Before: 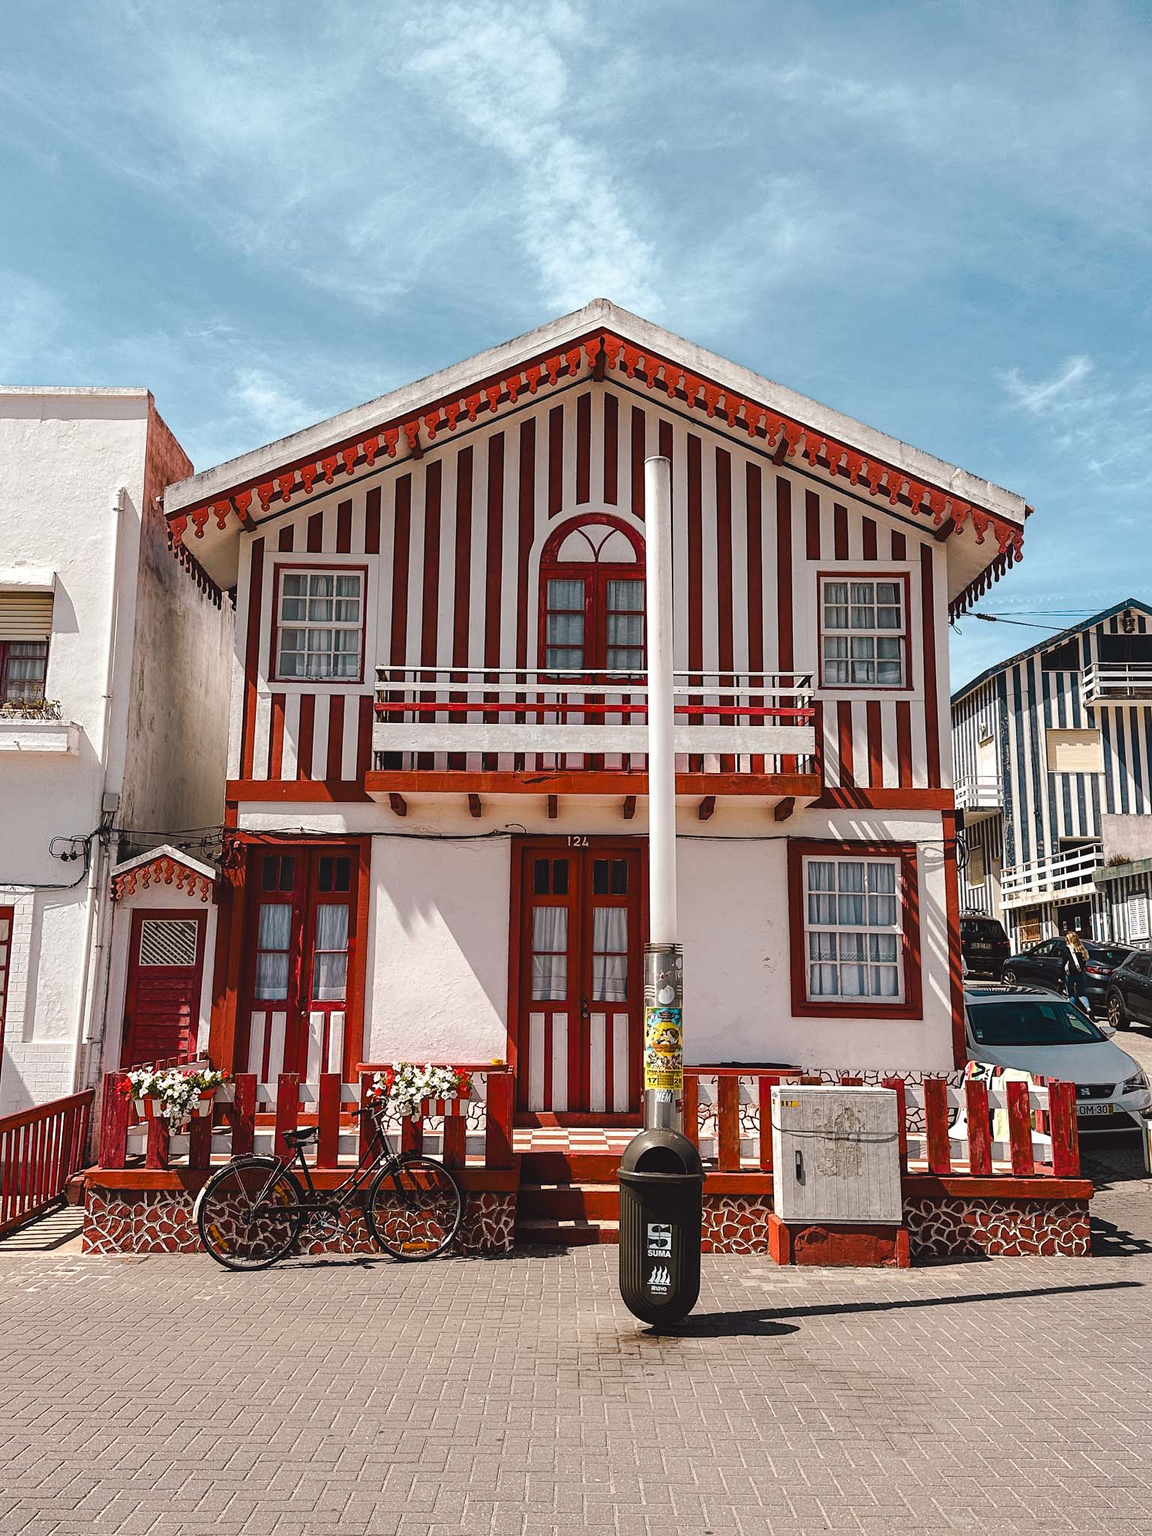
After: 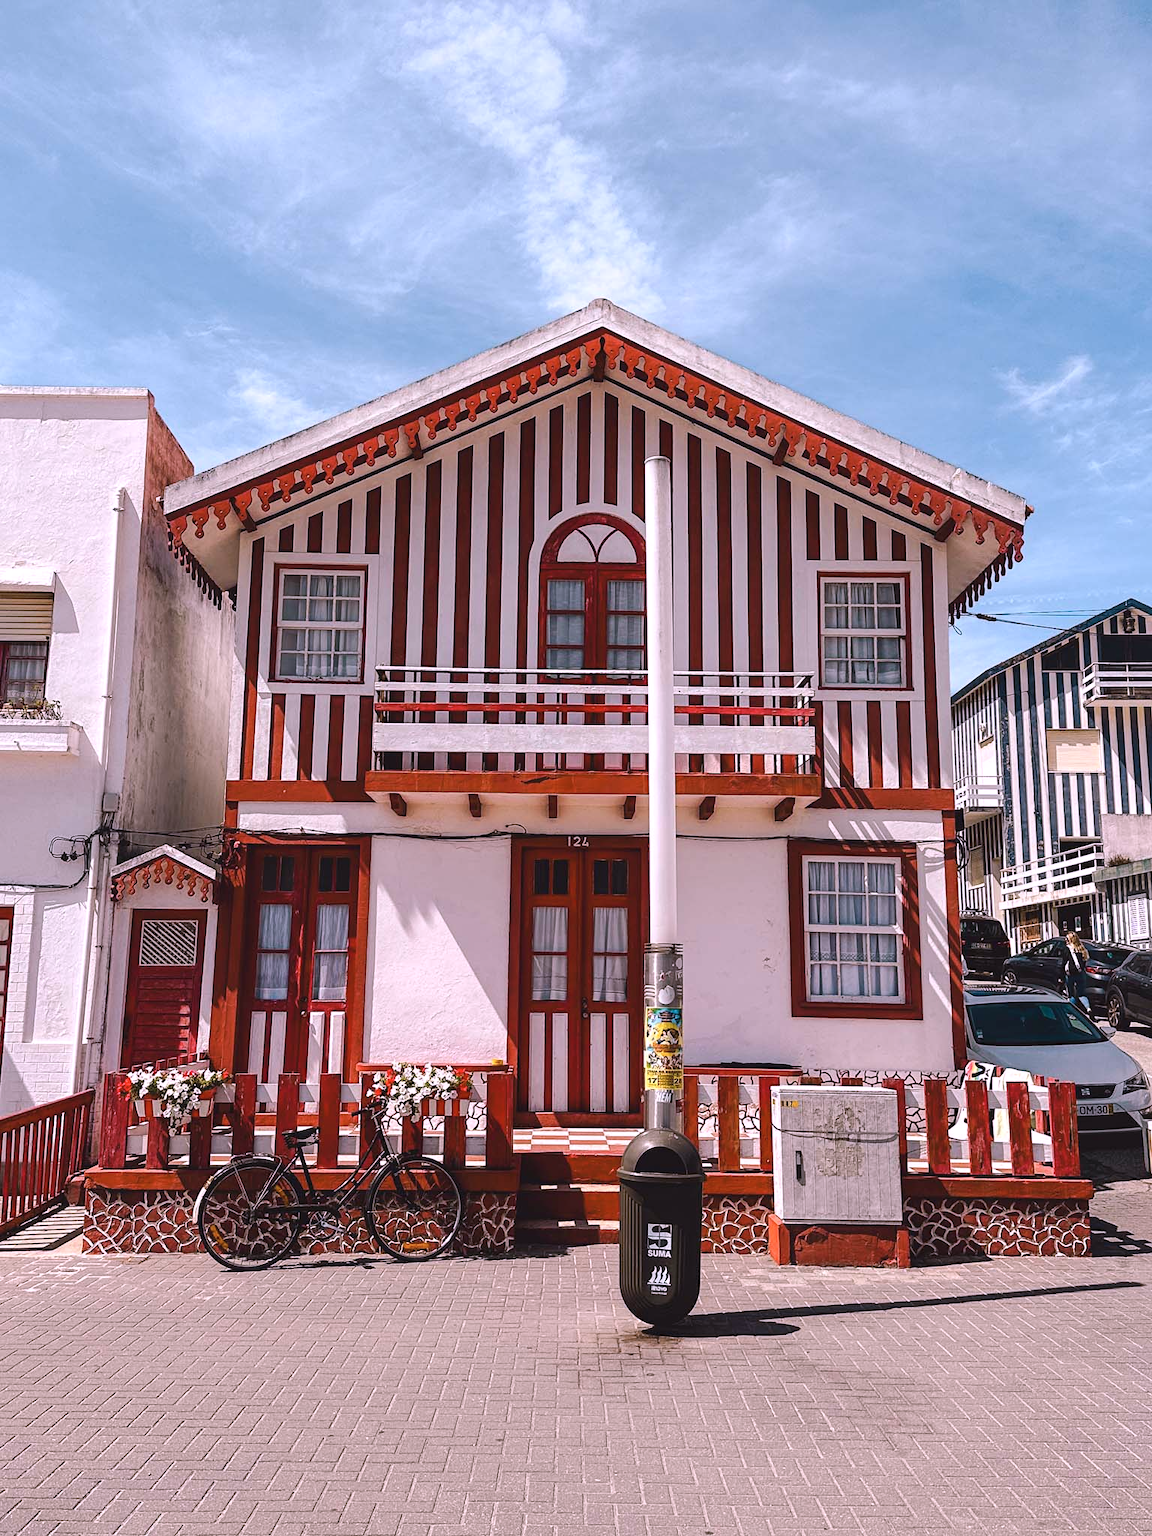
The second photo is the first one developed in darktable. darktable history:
white balance: red 1.066, blue 1.119
color zones: curves: ch0 [(0, 0.5) (0.143, 0.52) (0.286, 0.5) (0.429, 0.5) (0.571, 0.5) (0.714, 0.5) (0.857, 0.5) (1, 0.5)]; ch1 [(0, 0.489) (0.155, 0.45) (0.286, 0.466) (0.429, 0.5) (0.571, 0.5) (0.714, 0.5) (0.857, 0.5) (1, 0.489)]
